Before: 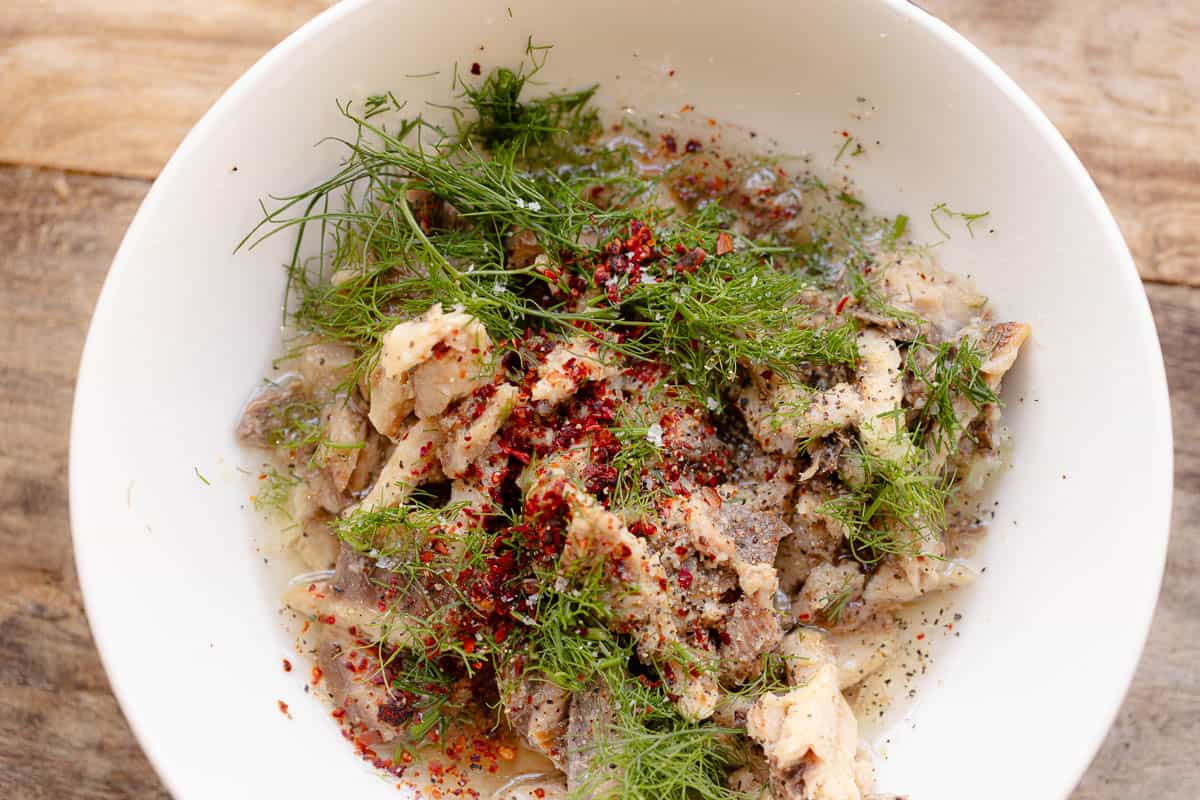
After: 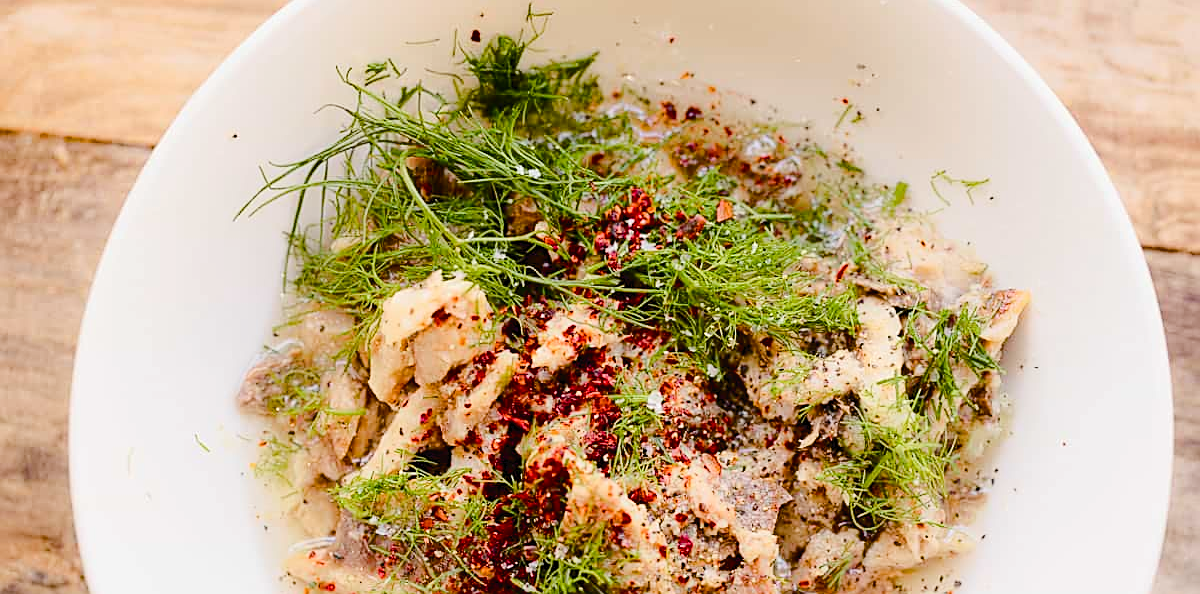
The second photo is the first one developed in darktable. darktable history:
tone curve: curves: ch0 [(0, 0) (0.003, 0.023) (0.011, 0.029) (0.025, 0.037) (0.044, 0.047) (0.069, 0.057) (0.1, 0.075) (0.136, 0.103) (0.177, 0.145) (0.224, 0.193) (0.277, 0.266) (0.335, 0.362) (0.399, 0.473) (0.468, 0.569) (0.543, 0.655) (0.623, 0.73) (0.709, 0.804) (0.801, 0.874) (0.898, 0.924) (1, 1)], color space Lab, independent channels, preserve colors none
color balance rgb: perceptual saturation grading › global saturation 20%, perceptual saturation grading › highlights -24.962%, perceptual saturation grading › shadows 50.471%, perceptual brilliance grading › global brilliance 3.425%, contrast -10.049%
crop: top 4.216%, bottom 21.187%
sharpen: on, module defaults
